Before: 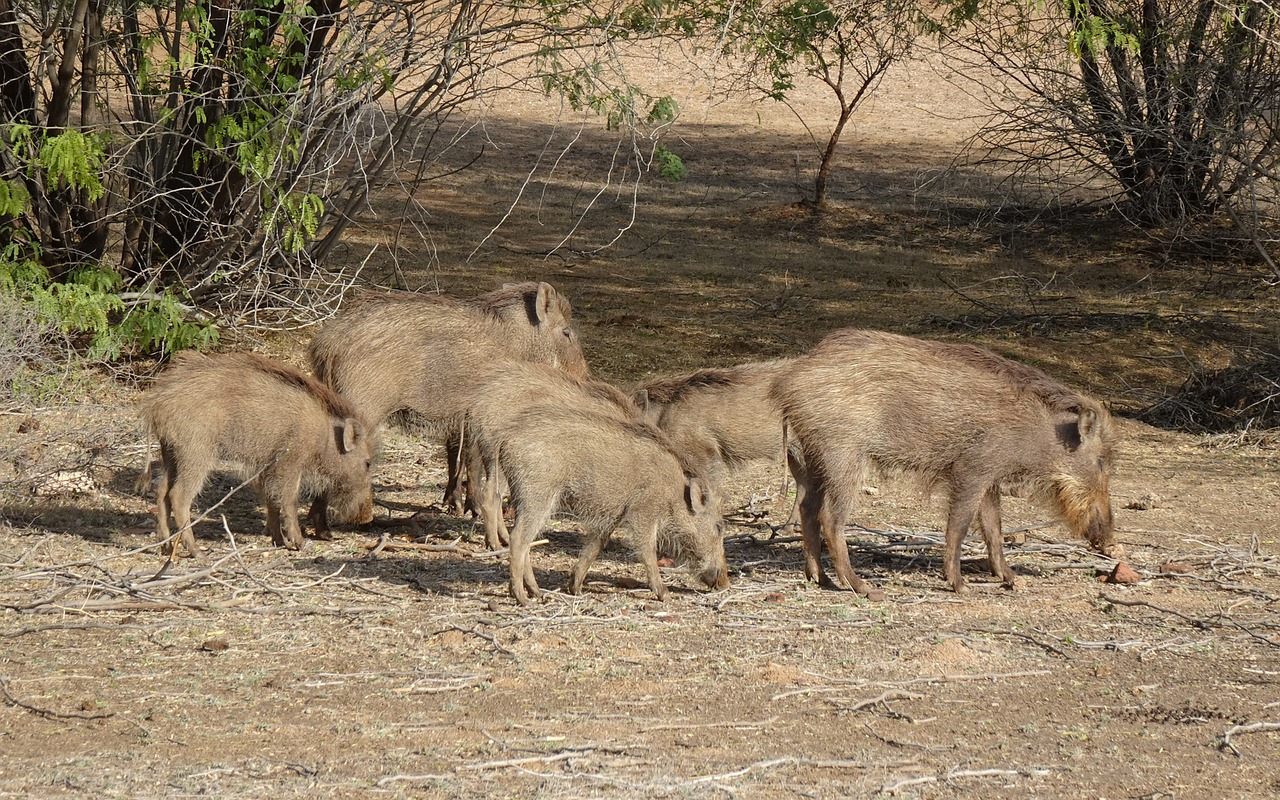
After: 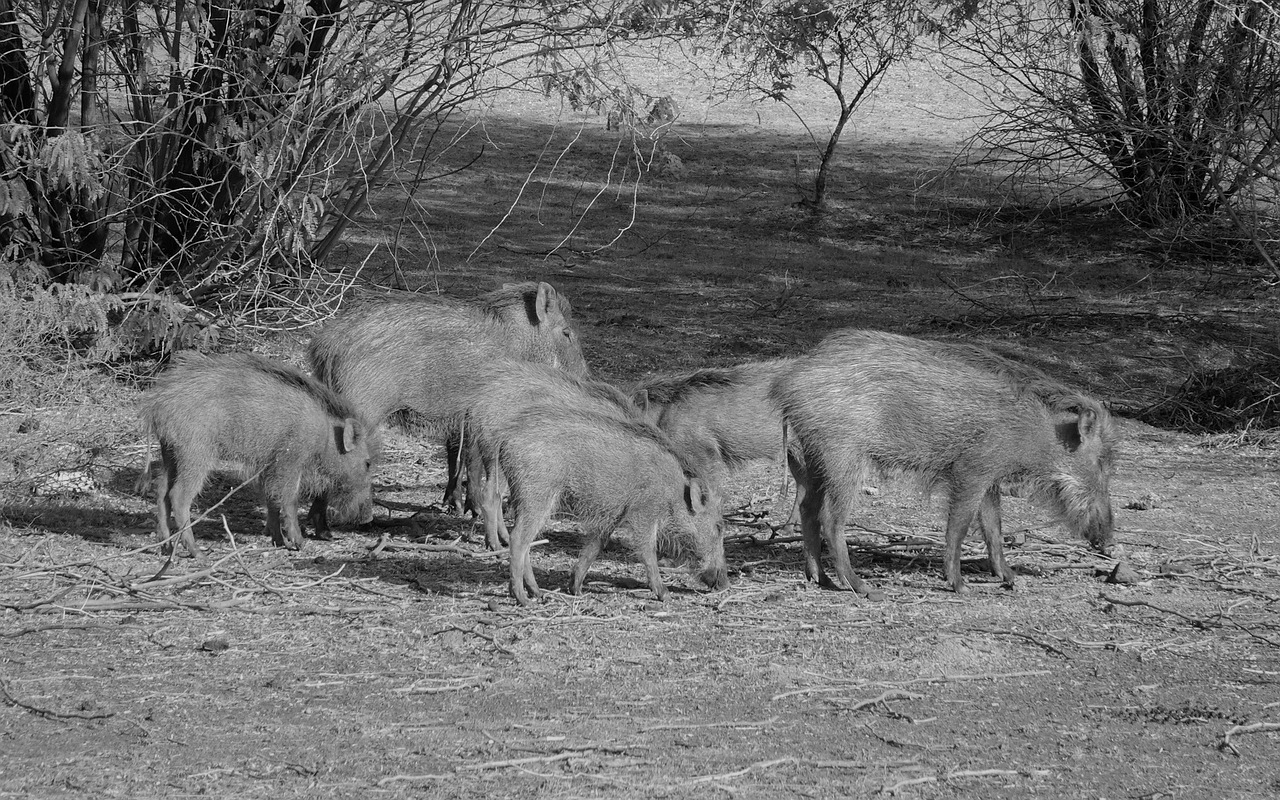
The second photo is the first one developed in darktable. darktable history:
monochrome: a 26.22, b 42.67, size 0.8
graduated density: rotation -180°, offset 27.42
exposure: black level correction 0.001, compensate highlight preservation false
